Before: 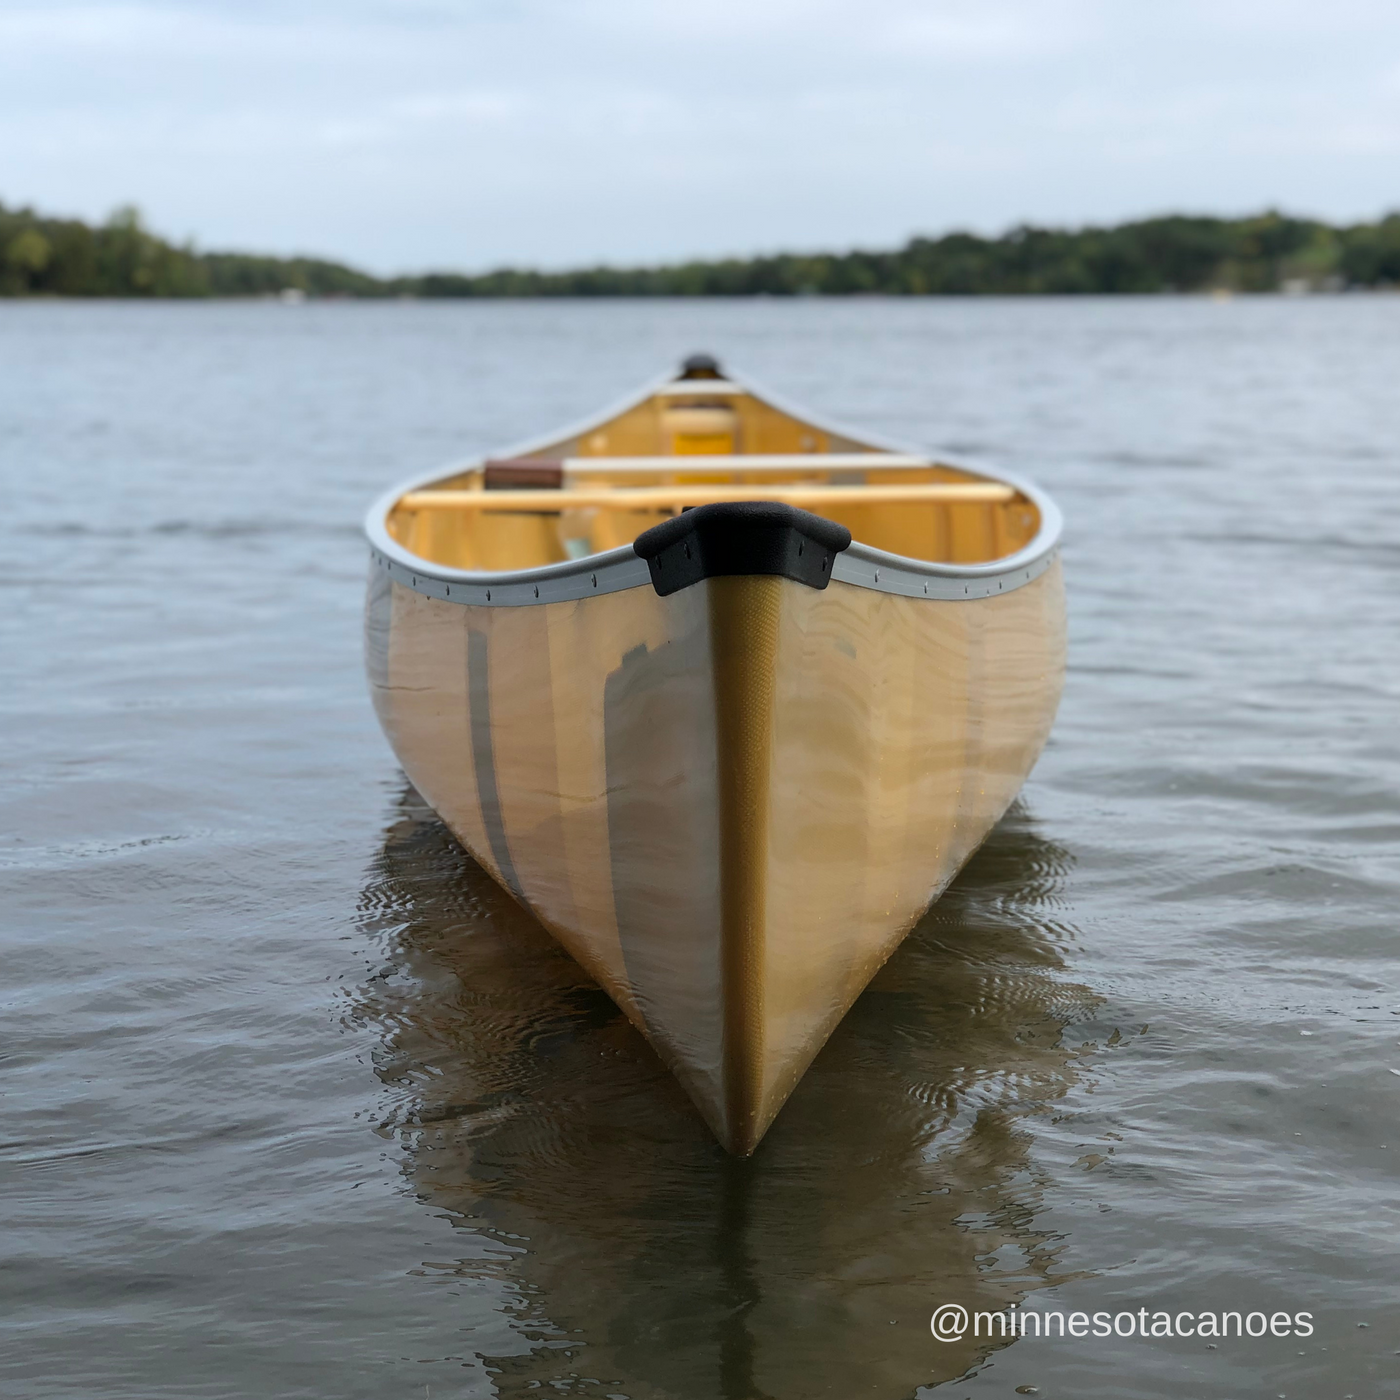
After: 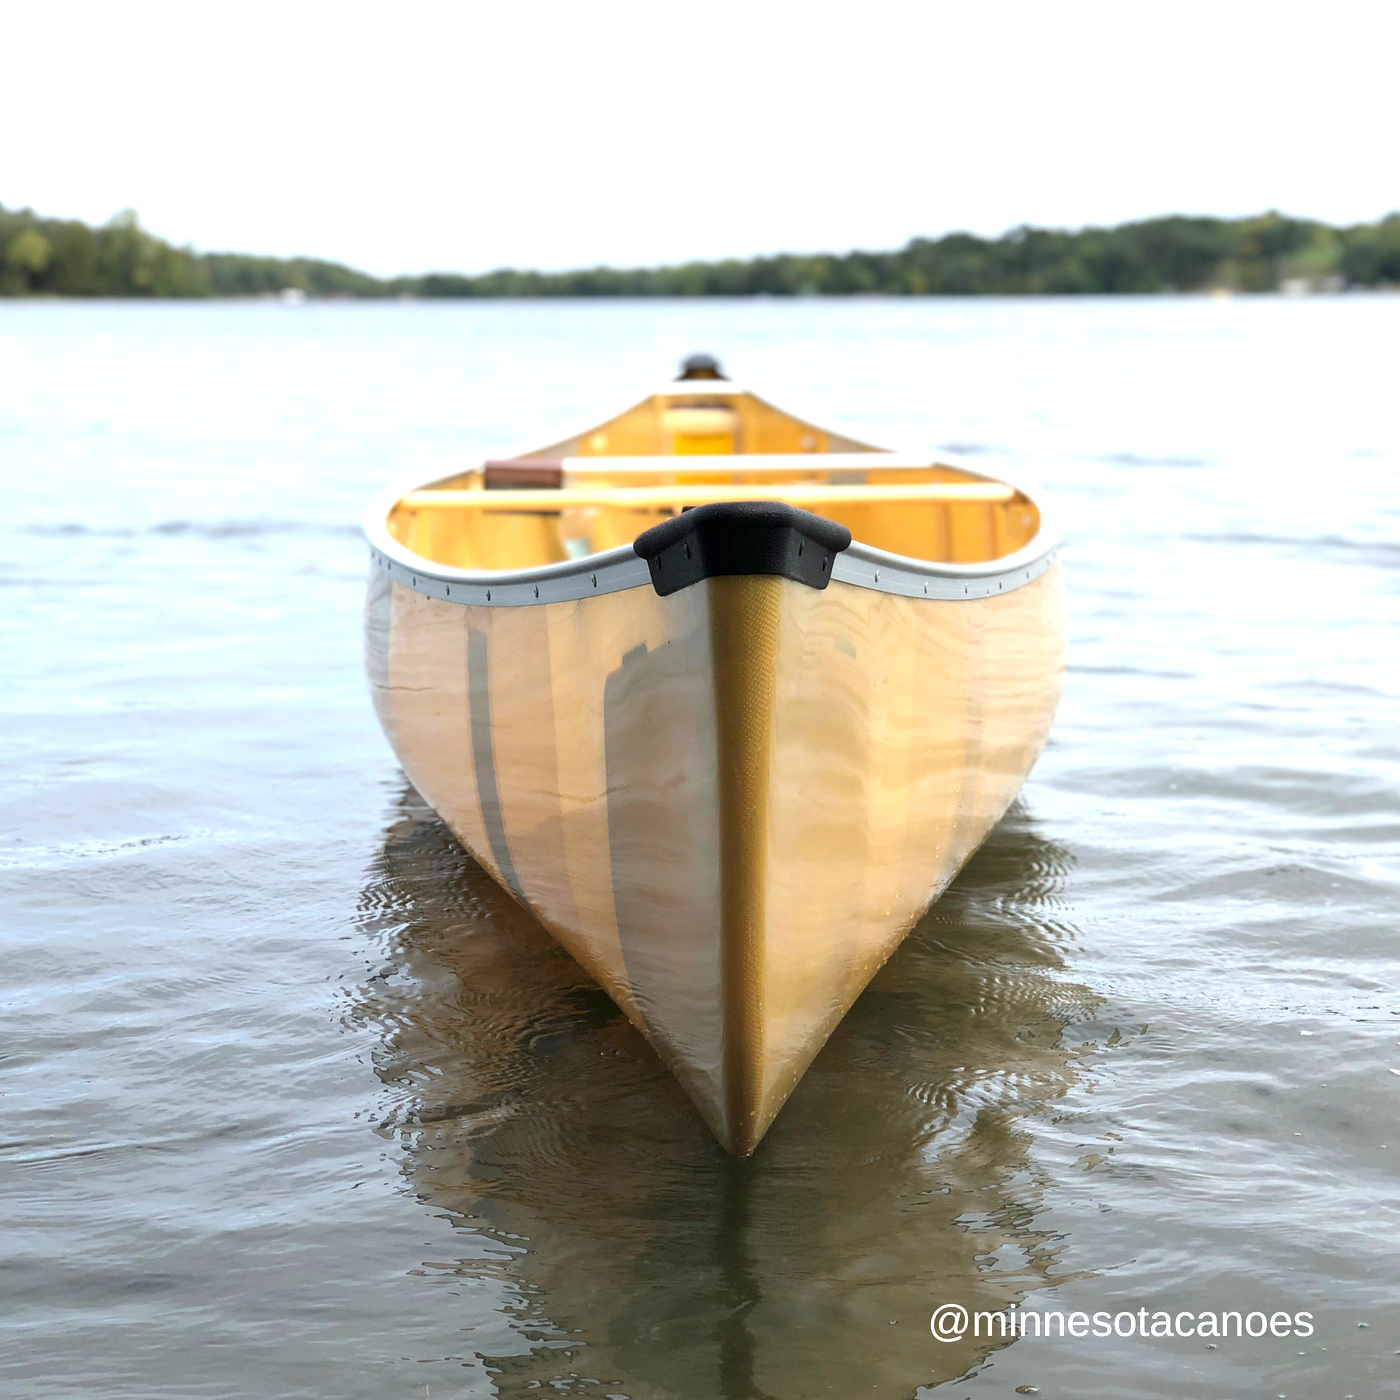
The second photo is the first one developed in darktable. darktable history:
exposure: black level correction 0, exposure 1.1 EV, compensate exposure bias true, compensate highlight preservation false
tone equalizer: on, module defaults
